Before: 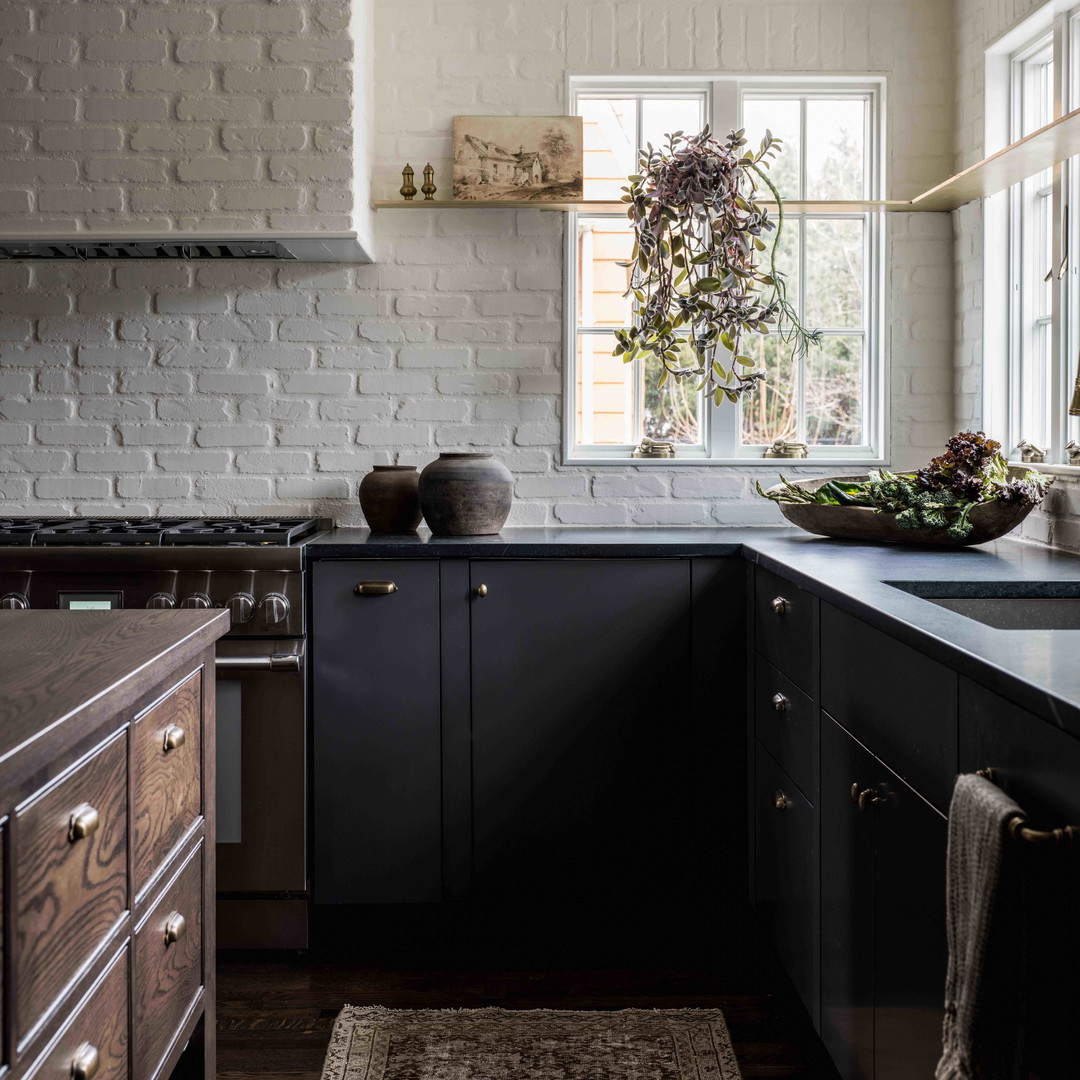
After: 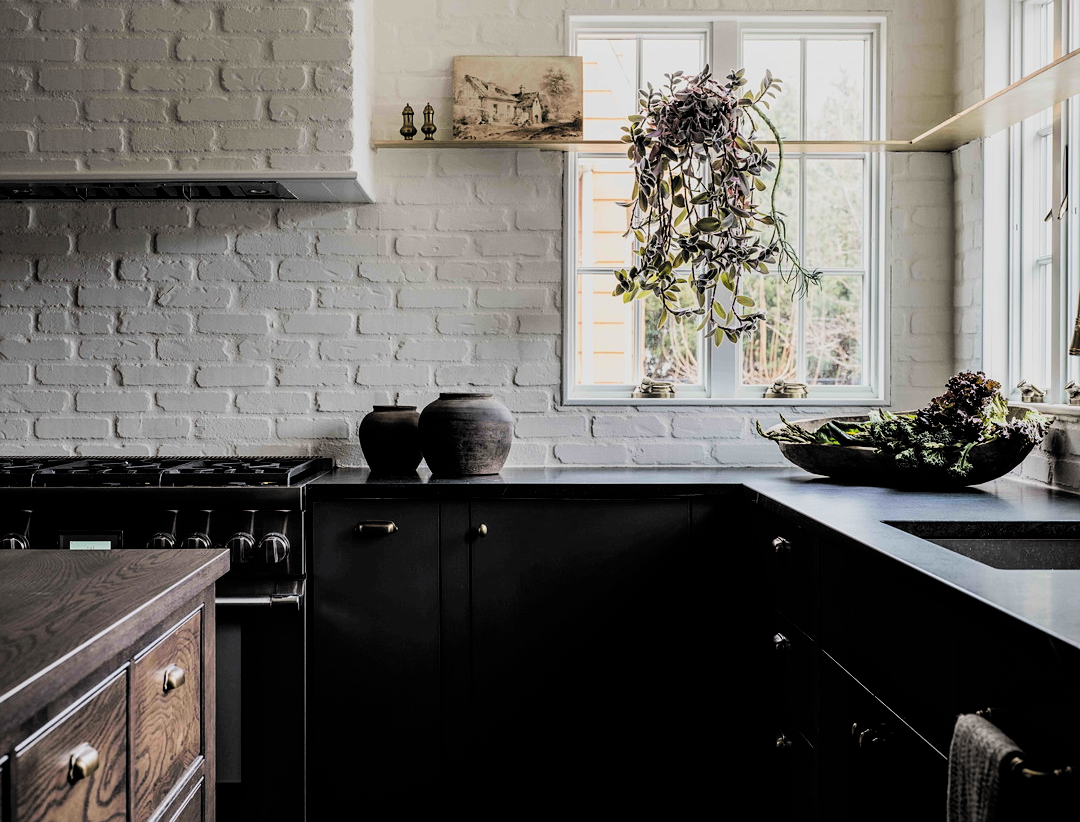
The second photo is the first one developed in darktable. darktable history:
filmic rgb: black relative exposure -5.1 EV, white relative exposure 3.99 EV, threshold 5.95 EV, hardness 2.9, contrast 1.301, highlights saturation mix -29.14%, color science v6 (2022), enable highlight reconstruction true
crop: top 5.626%, bottom 18.215%
sharpen: radius 1.269, amount 0.29, threshold 0.064
